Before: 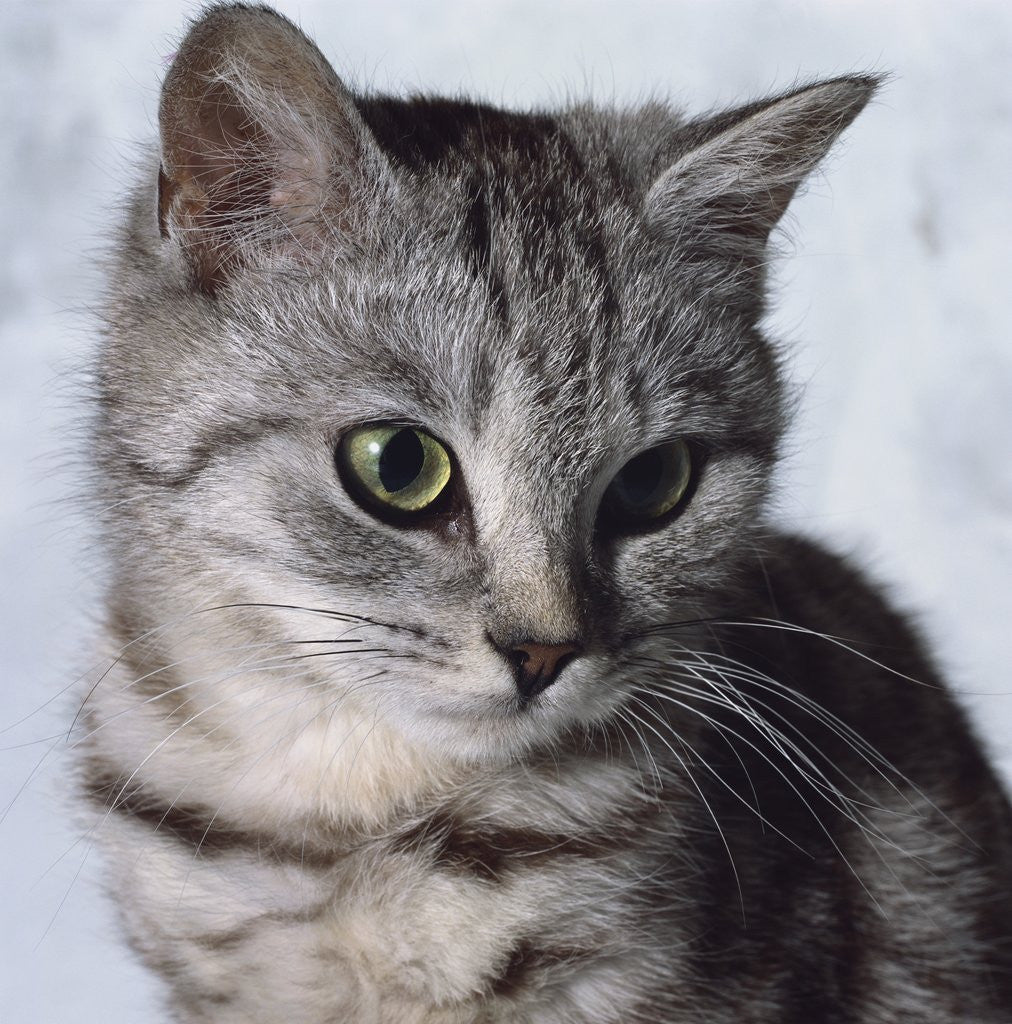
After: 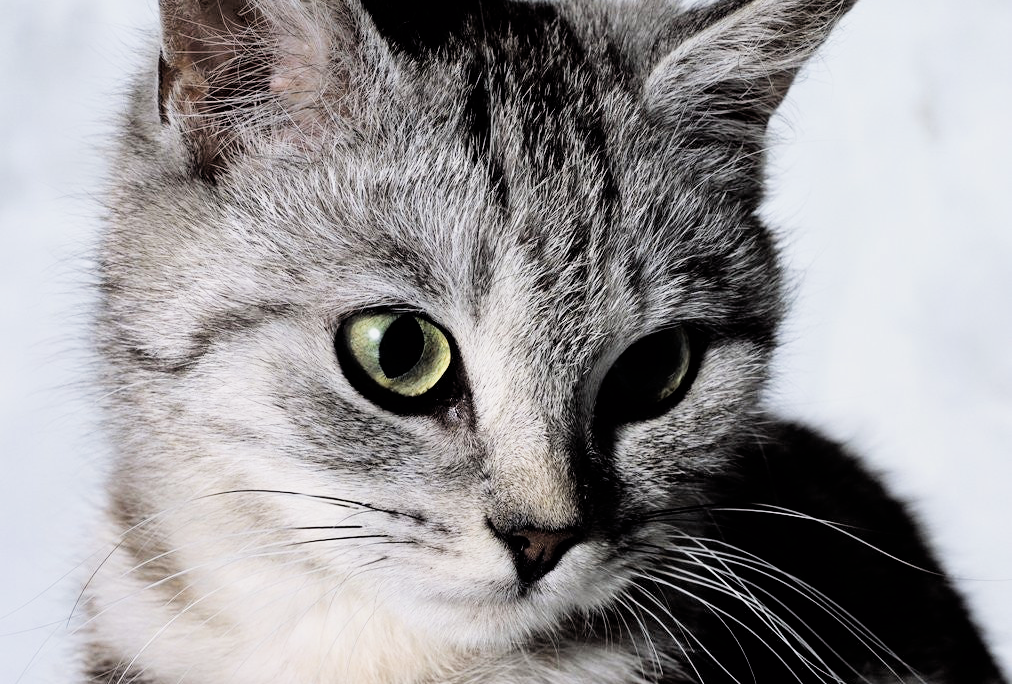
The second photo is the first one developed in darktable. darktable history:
filmic rgb: black relative exposure -5.01 EV, white relative exposure 3.99 EV, threshold 2.97 EV, hardness 2.91, contrast 1.297, highlights saturation mix -11.48%, enable highlight reconstruction true
crop: top 11.185%, bottom 22.001%
tone equalizer: -8 EV -0.781 EV, -7 EV -0.702 EV, -6 EV -0.613 EV, -5 EV -0.423 EV, -3 EV 0.4 EV, -2 EV 0.6 EV, -1 EV 0.697 EV, +0 EV 0.765 EV
